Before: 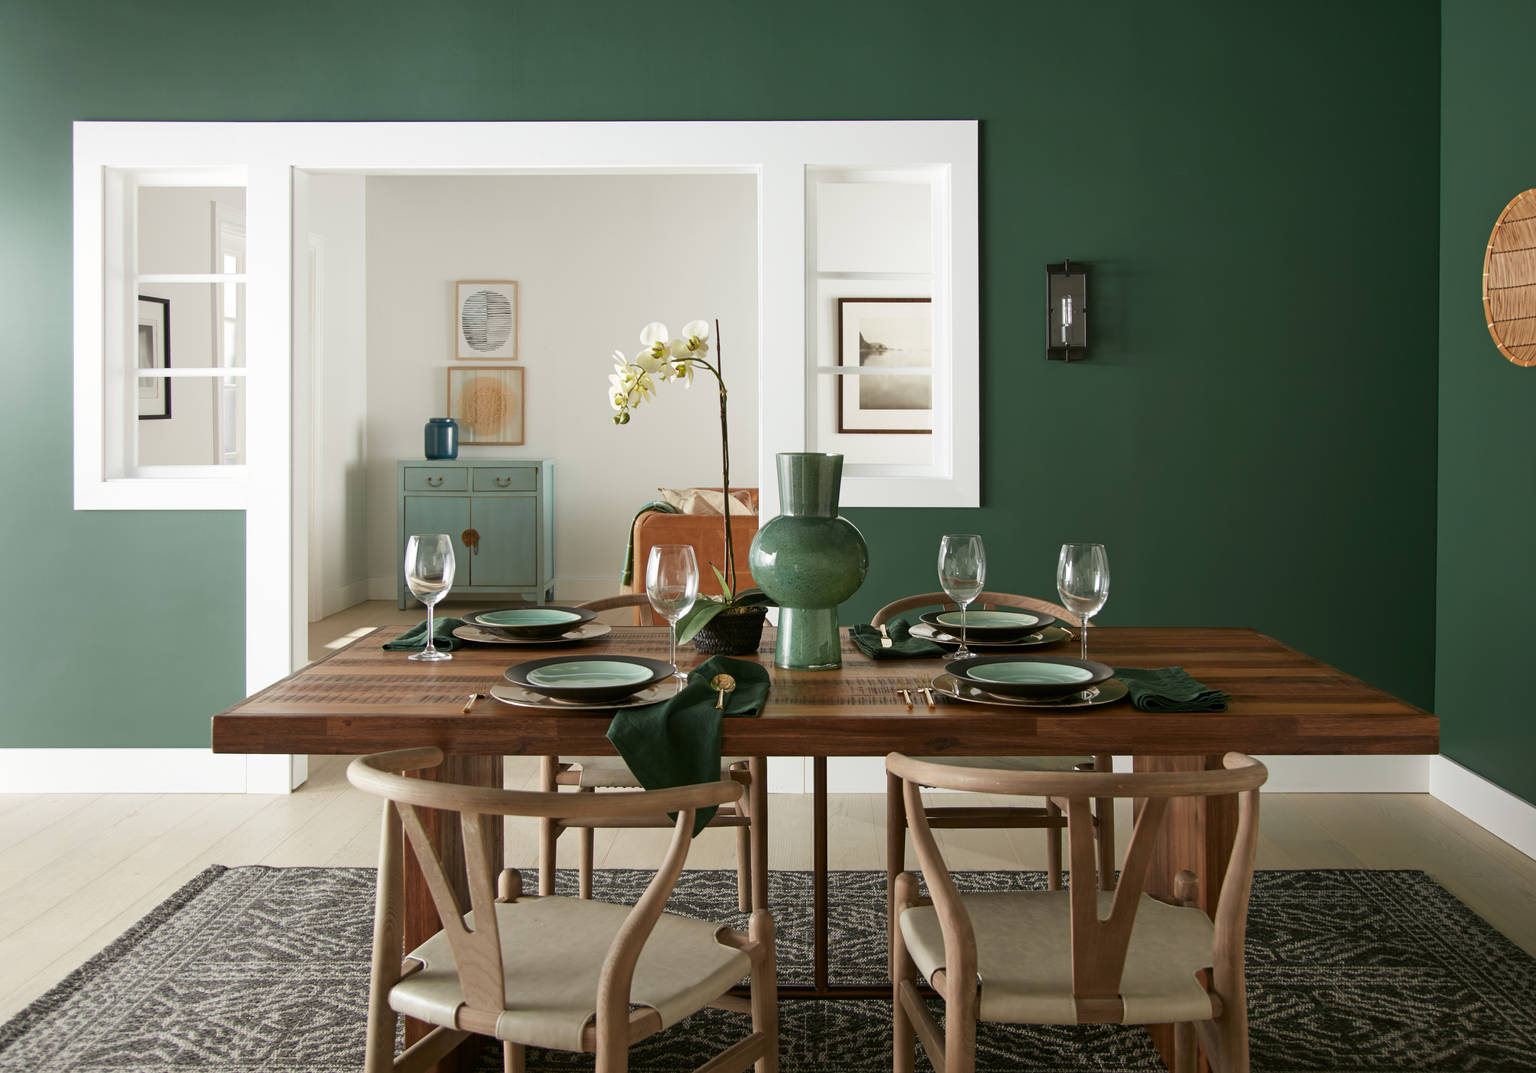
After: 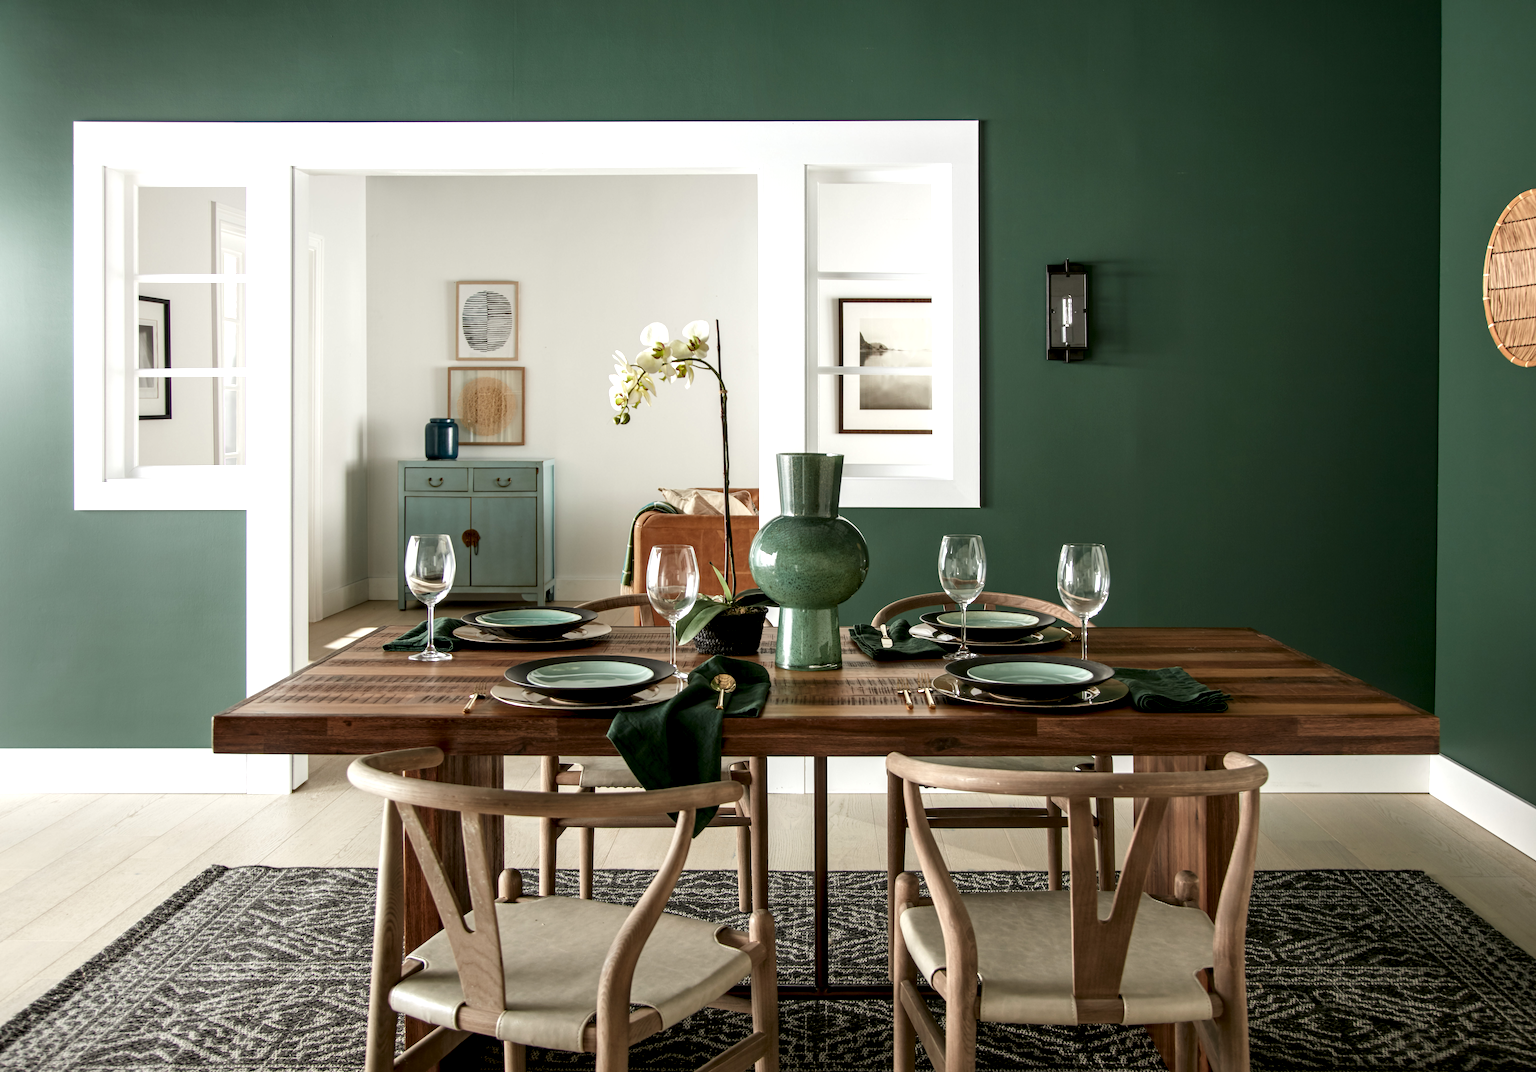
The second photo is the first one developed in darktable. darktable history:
local contrast: highlights 65%, shadows 54%, detail 168%, midtone range 0.521
